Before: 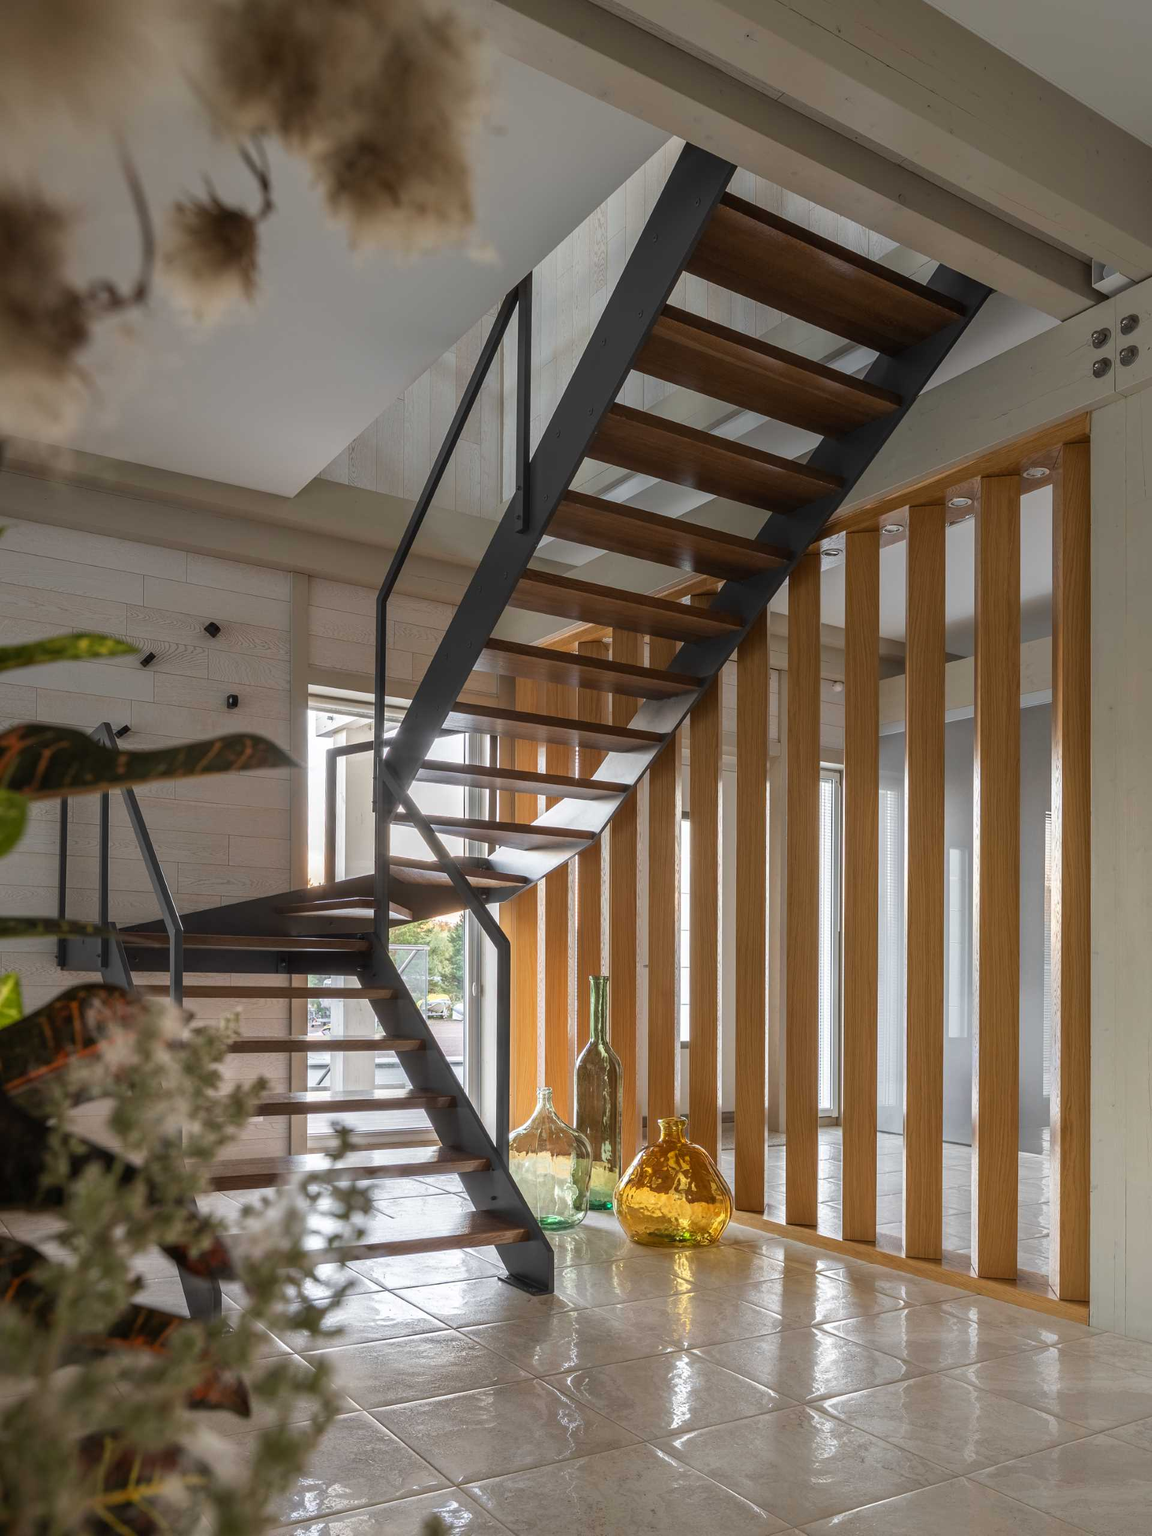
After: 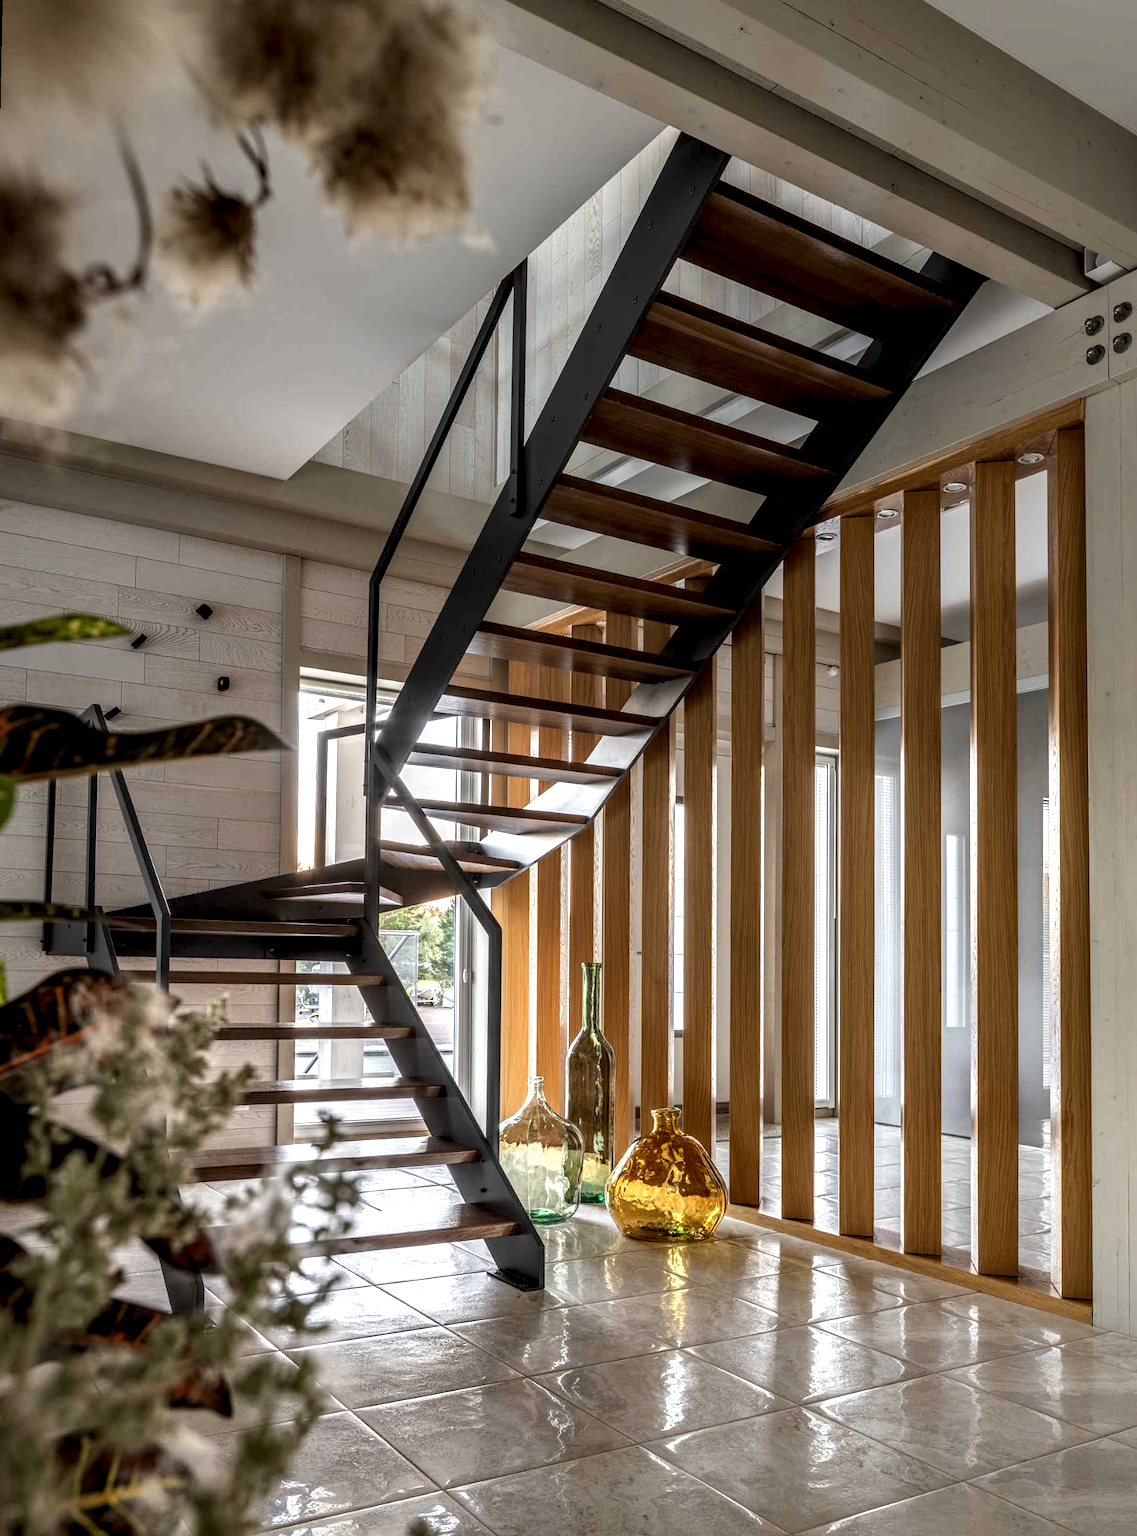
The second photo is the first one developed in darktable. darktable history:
rotate and perspective: rotation 0.226°, lens shift (vertical) -0.042, crop left 0.023, crop right 0.982, crop top 0.006, crop bottom 0.994
local contrast: highlights 19%, detail 186%
